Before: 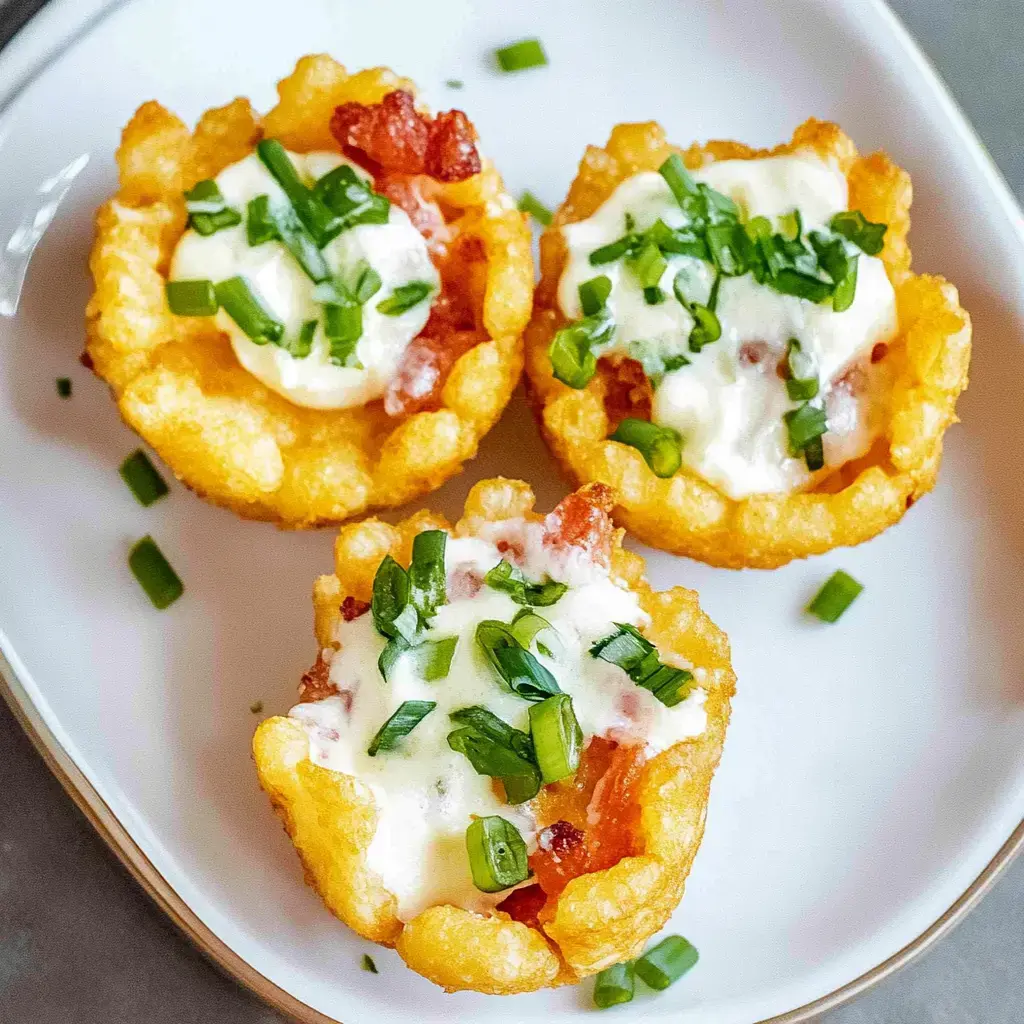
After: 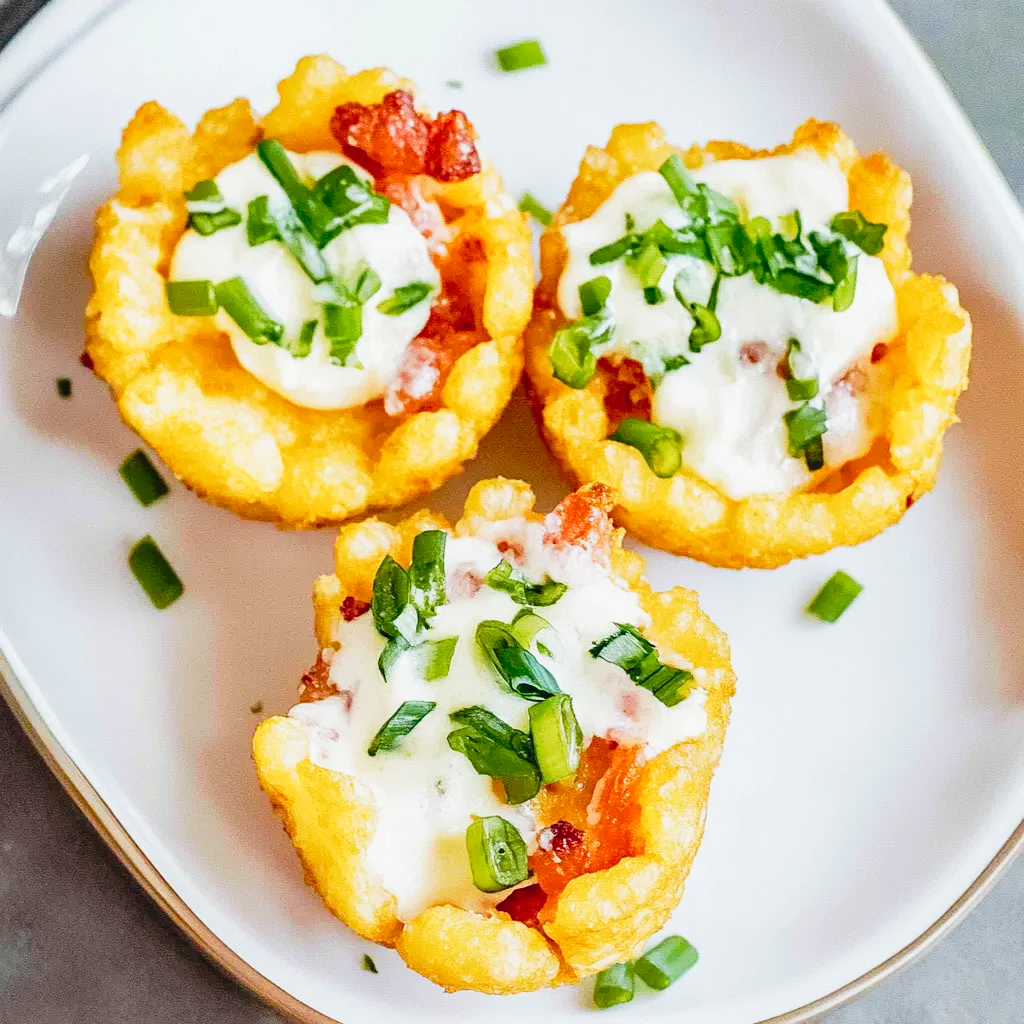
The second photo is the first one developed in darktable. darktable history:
tone curve: curves: ch0 [(0, 0.012) (0.144, 0.137) (0.326, 0.386) (0.489, 0.573) (0.656, 0.763) (0.849, 0.902) (1, 0.974)]; ch1 [(0, 0) (0.366, 0.367) (0.475, 0.453) (0.487, 0.501) (0.519, 0.527) (0.544, 0.579) (0.562, 0.619) (0.622, 0.694) (1, 1)]; ch2 [(0, 0) (0.333, 0.346) (0.375, 0.375) (0.424, 0.43) (0.476, 0.492) (0.502, 0.503) (0.533, 0.541) (0.572, 0.615) (0.605, 0.656) (0.641, 0.709) (1, 1)], preserve colors none
